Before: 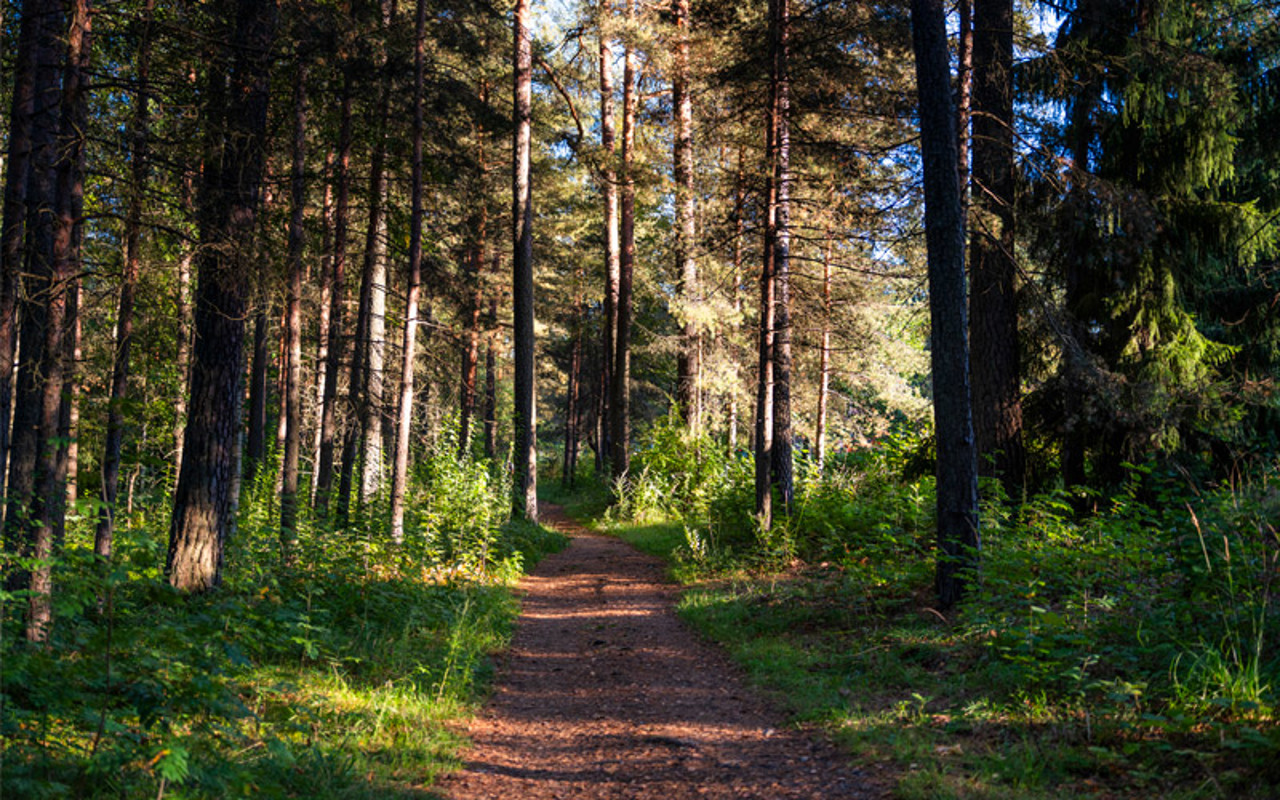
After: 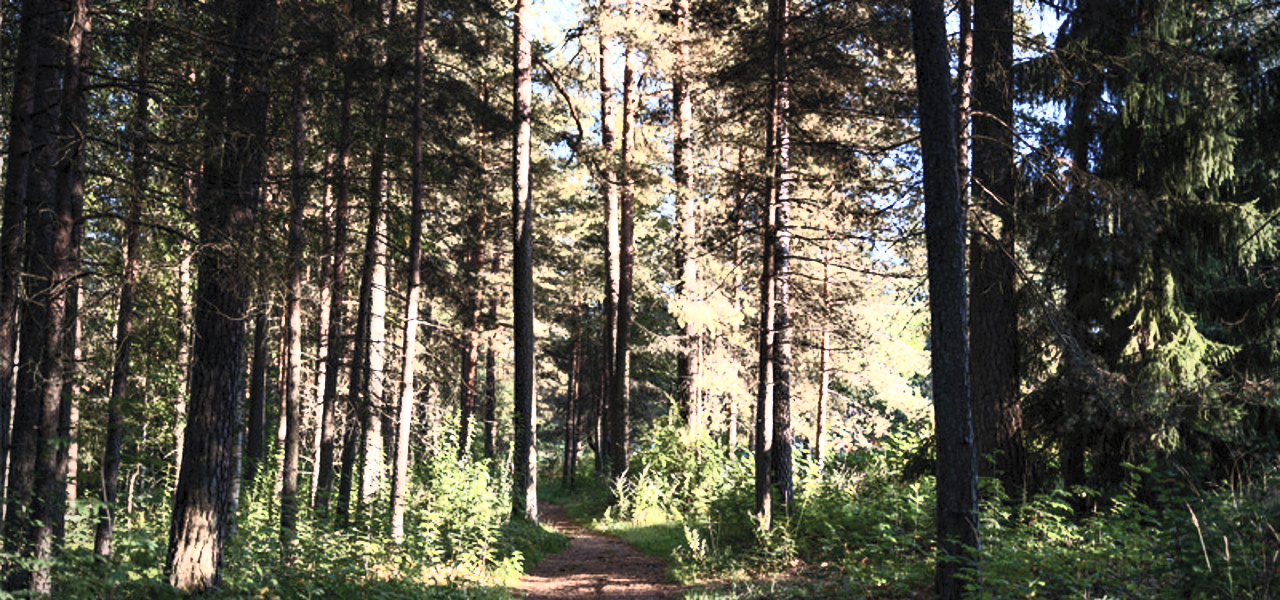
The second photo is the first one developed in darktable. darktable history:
crop: bottom 24.967%
vignetting: on, module defaults
haze removal: compatibility mode true, adaptive false
contrast brightness saturation: contrast 0.57, brightness 0.57, saturation -0.34
